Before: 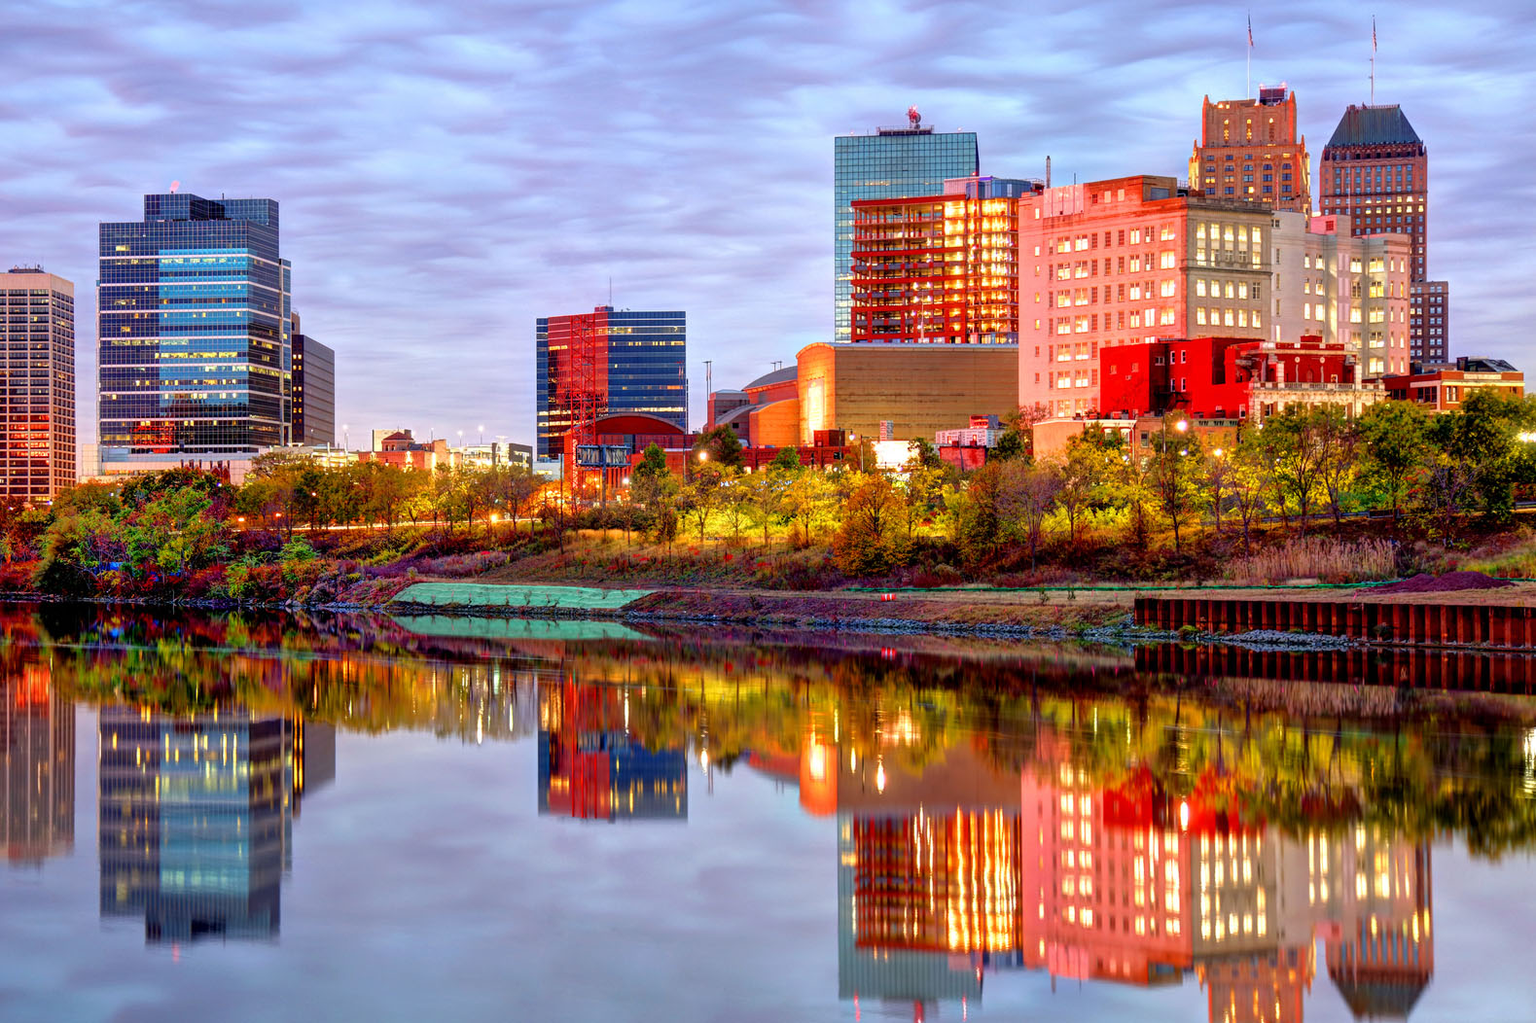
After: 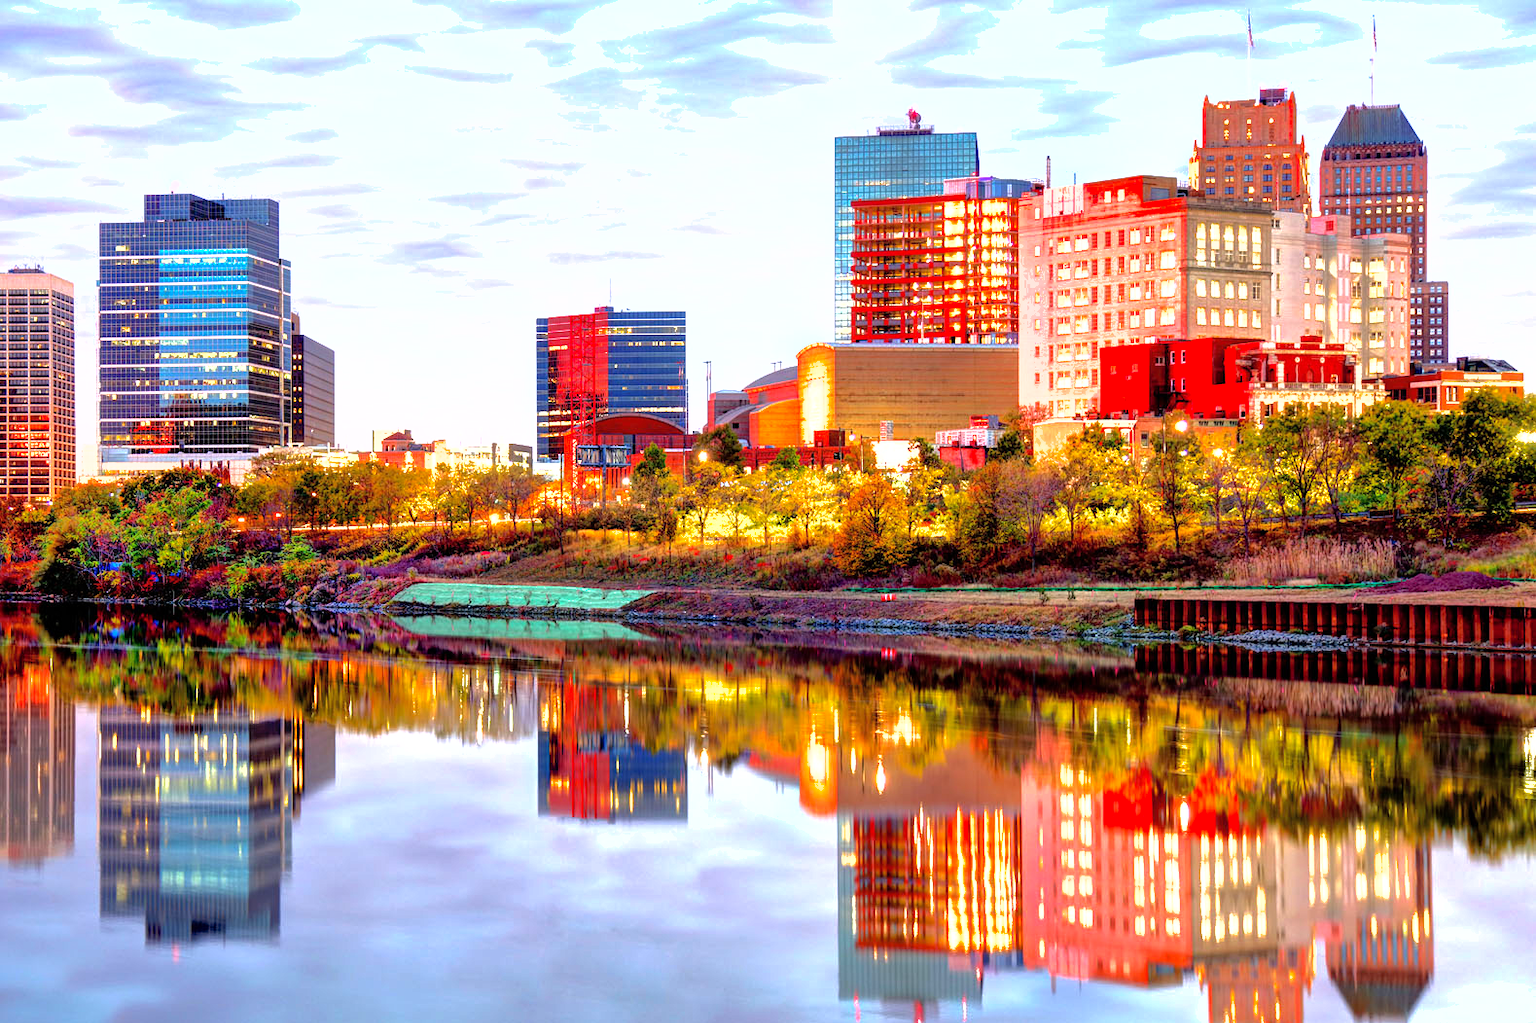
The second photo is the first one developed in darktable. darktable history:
shadows and highlights: on, module defaults
tone equalizer: -8 EV -1.05 EV, -7 EV -0.984 EV, -6 EV -0.846 EV, -5 EV -0.54 EV, -3 EV 0.552 EV, -2 EV 0.848 EV, -1 EV 0.993 EV, +0 EV 1.06 EV
